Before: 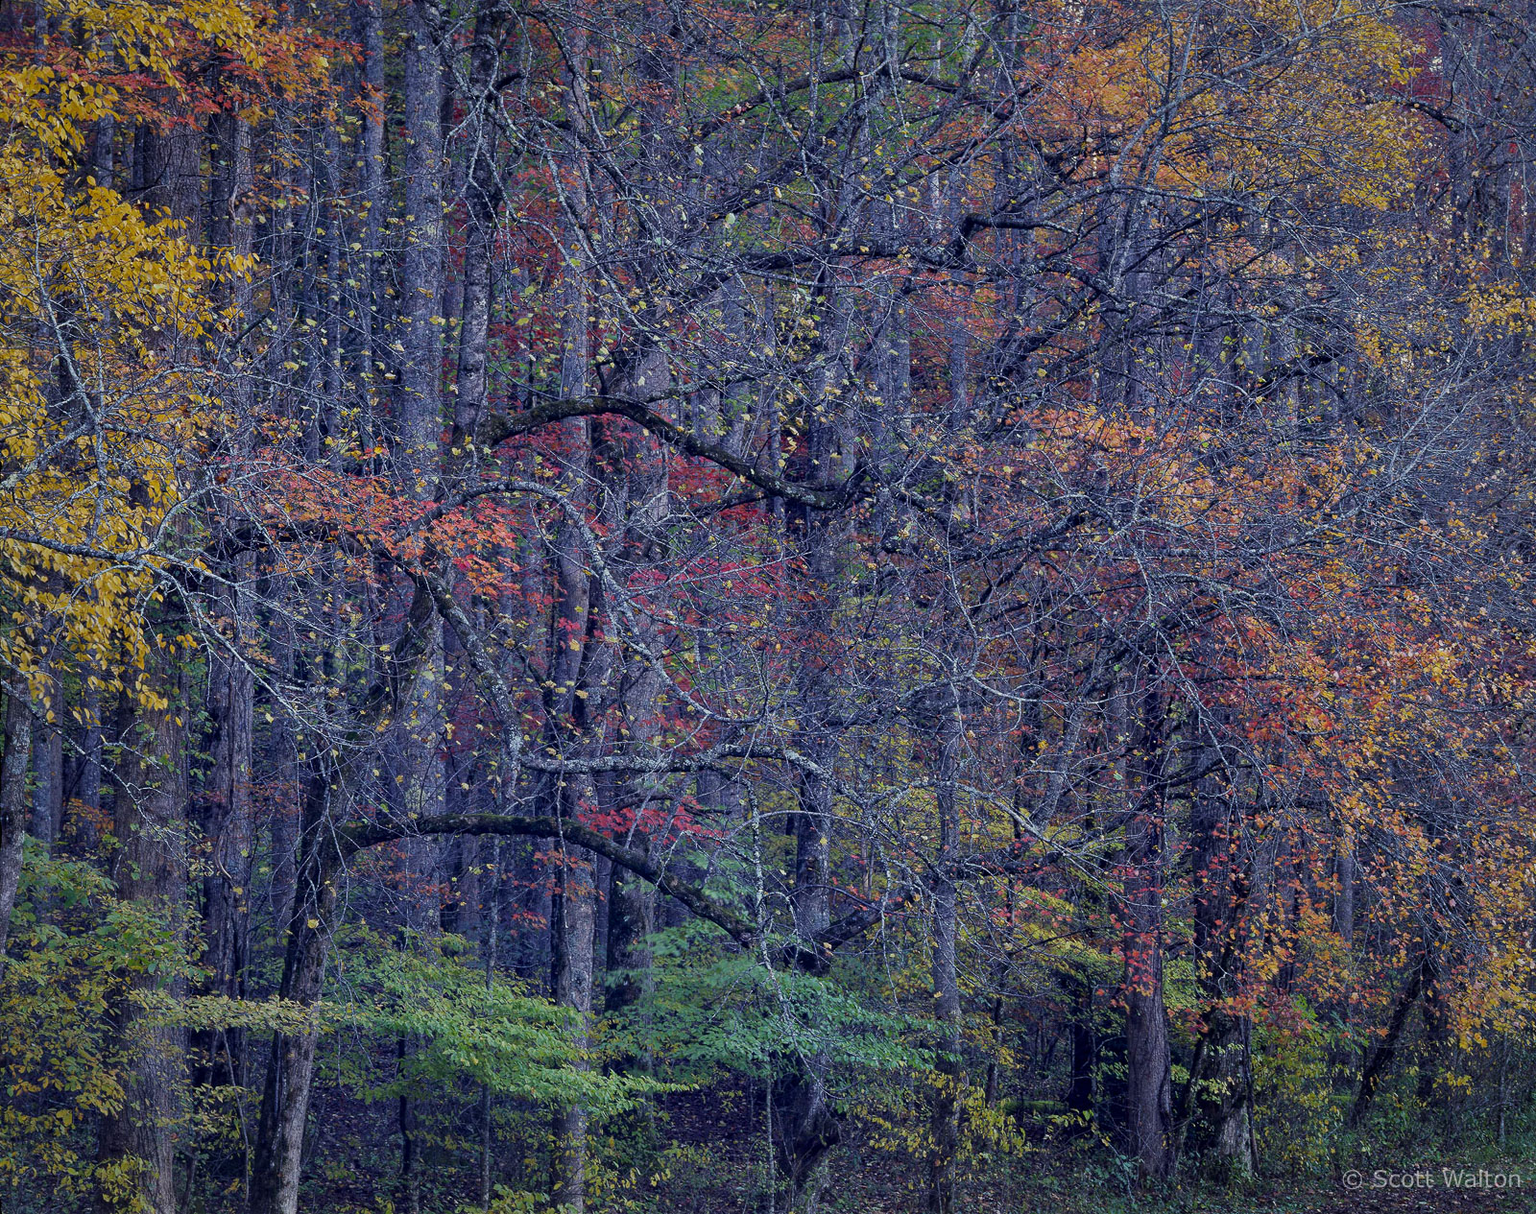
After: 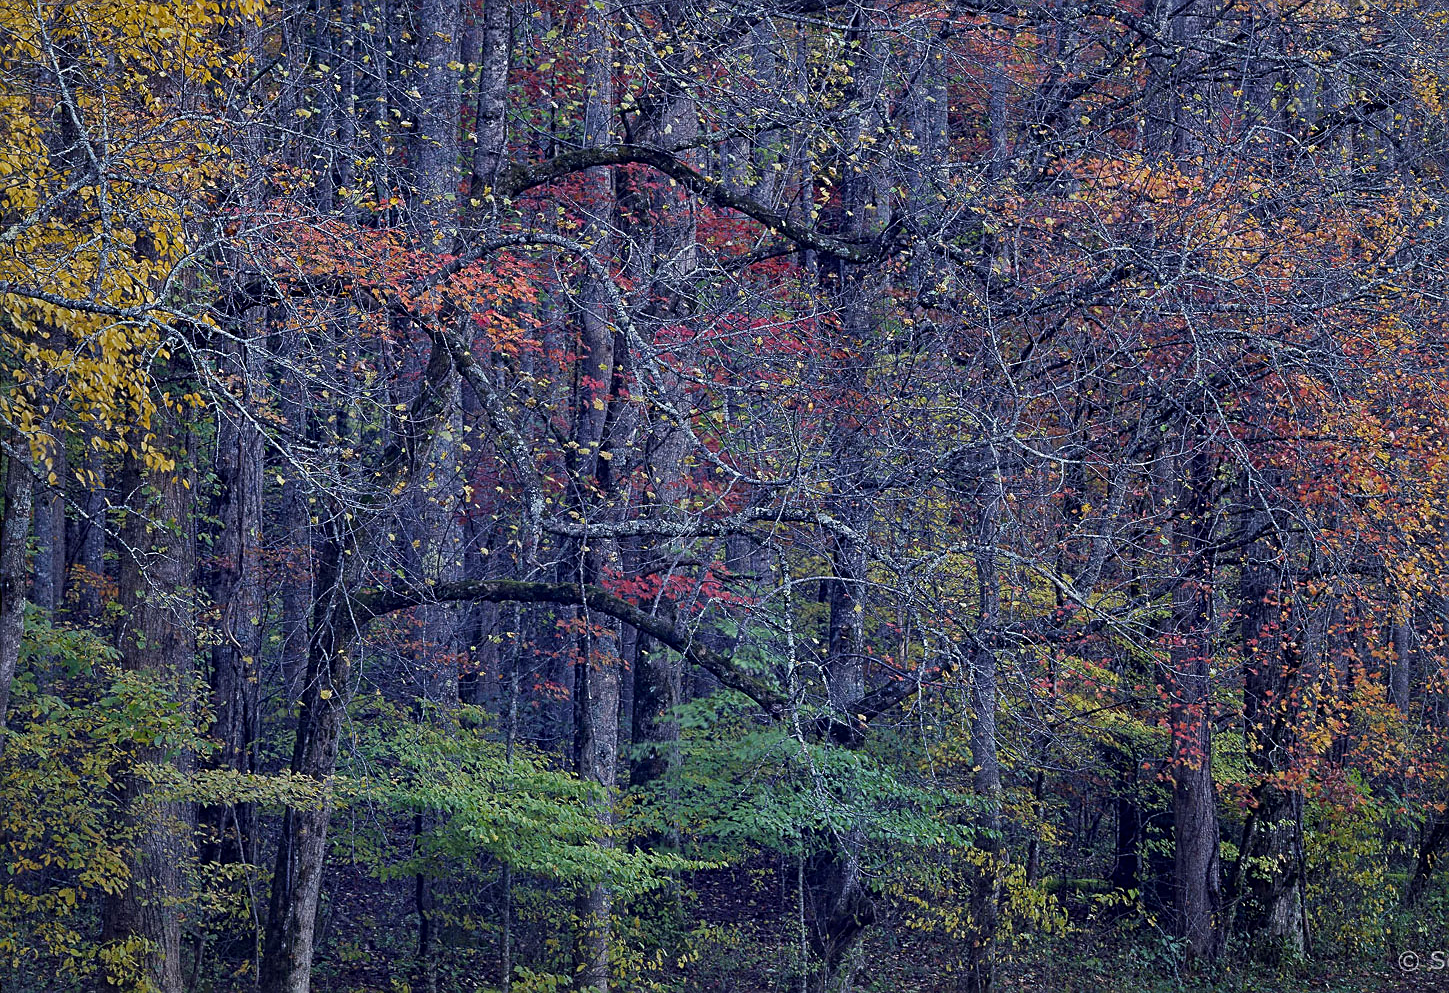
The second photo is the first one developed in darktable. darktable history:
crop: top 21.188%, right 9.413%, bottom 0.282%
sharpen: on, module defaults
